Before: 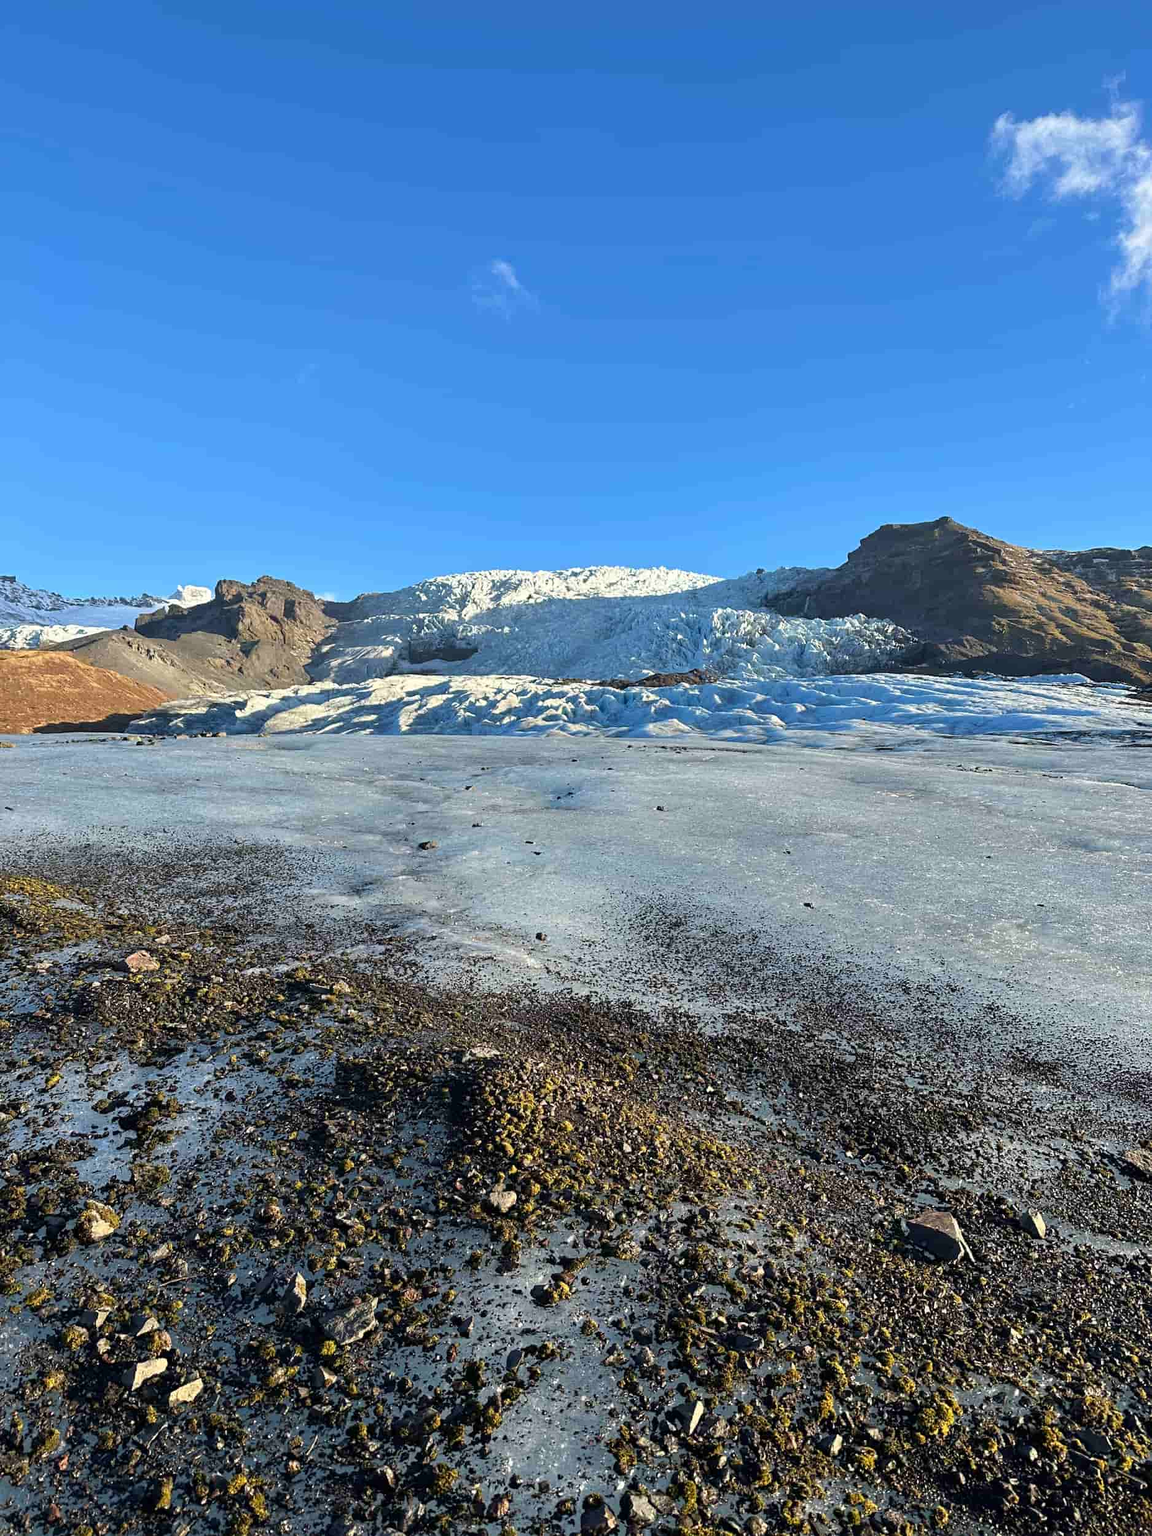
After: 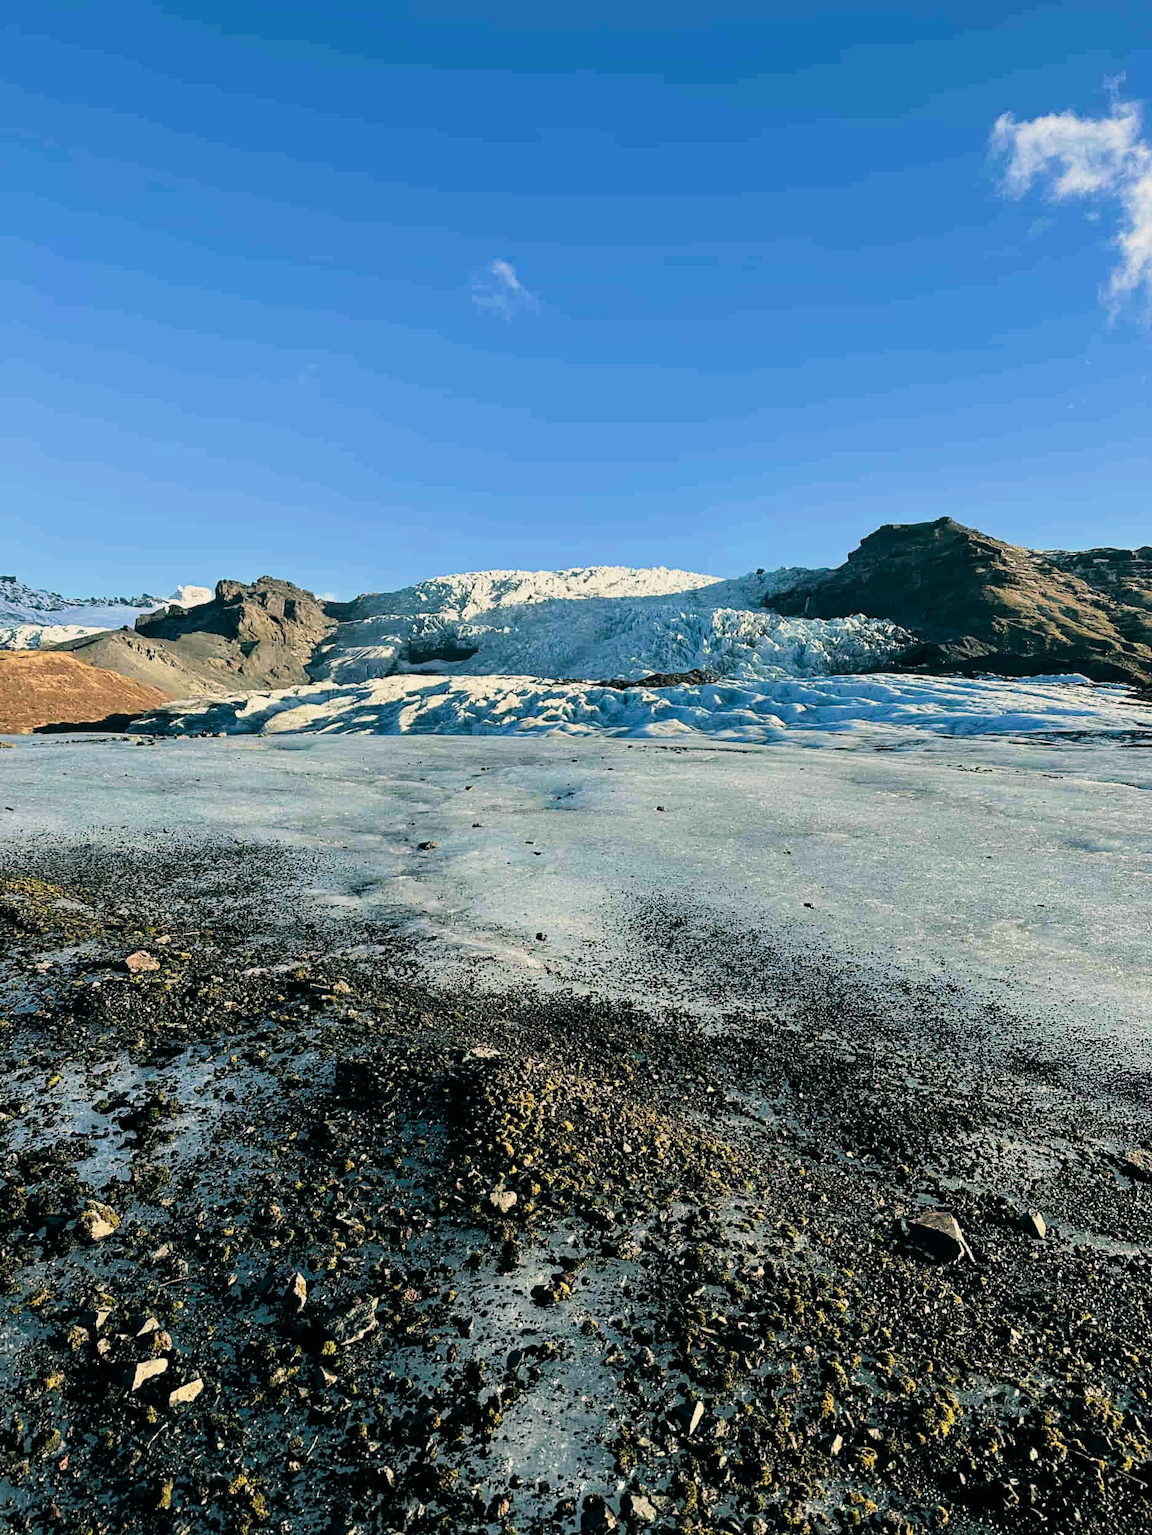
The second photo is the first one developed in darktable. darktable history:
white balance: emerald 1
filmic rgb: black relative exposure -5 EV, white relative exposure 3.5 EV, hardness 3.19, contrast 1.4, highlights saturation mix -30%
color balance: lift [1.005, 0.99, 1.007, 1.01], gamma [1, 0.979, 1.011, 1.021], gain [0.923, 1.098, 1.025, 0.902], input saturation 90.45%, contrast 7.73%, output saturation 105.91%
